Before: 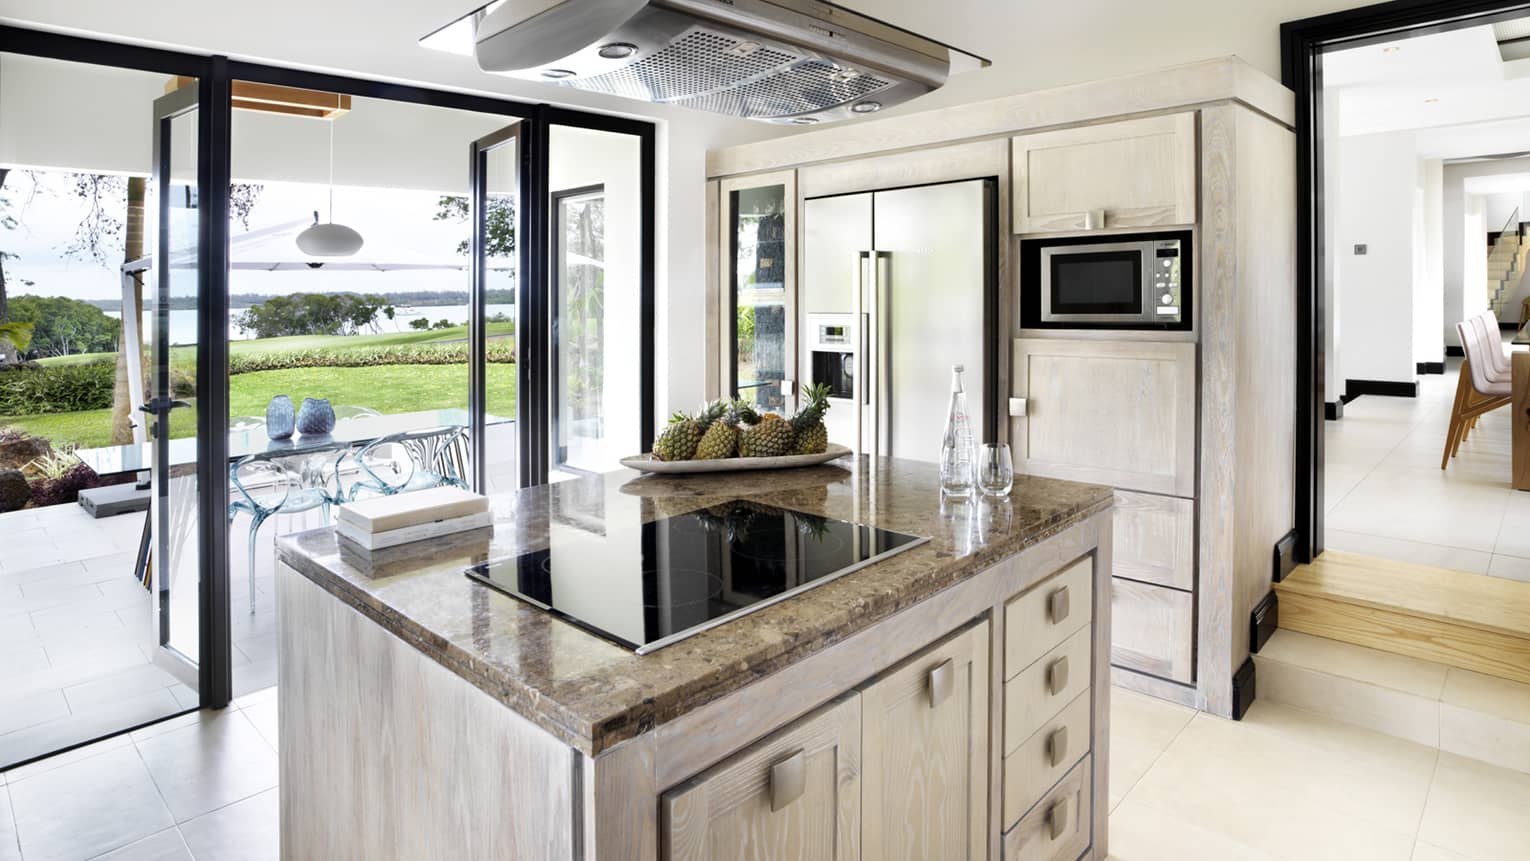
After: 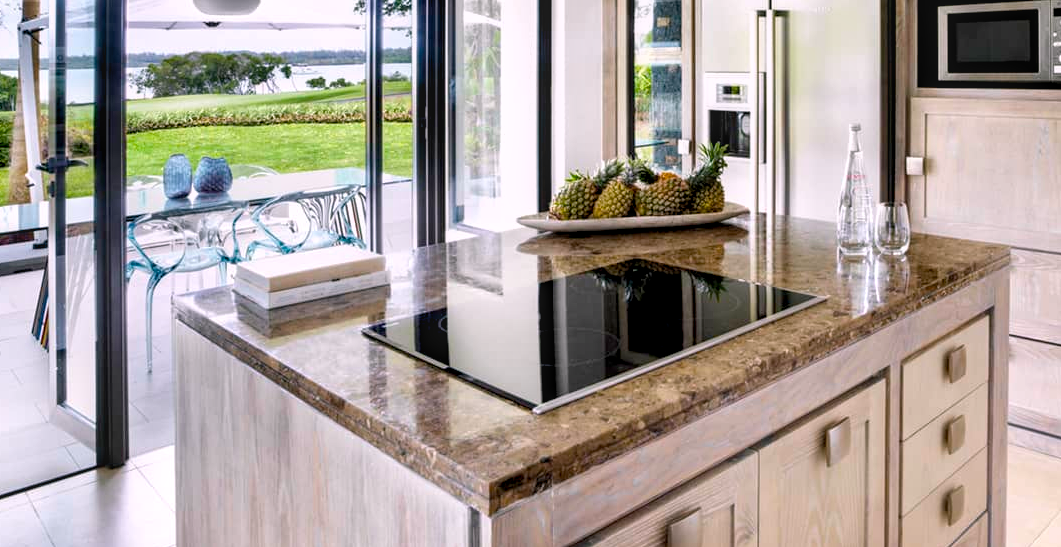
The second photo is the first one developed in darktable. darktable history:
crop: left 6.752%, top 28.042%, right 23.886%, bottom 8.345%
color balance rgb: highlights gain › chroma 1.474%, highlights gain › hue 307.28°, global offset › luminance -0.467%, perceptual saturation grading › global saturation 19.342%, global vibrance 20%
local contrast: on, module defaults
